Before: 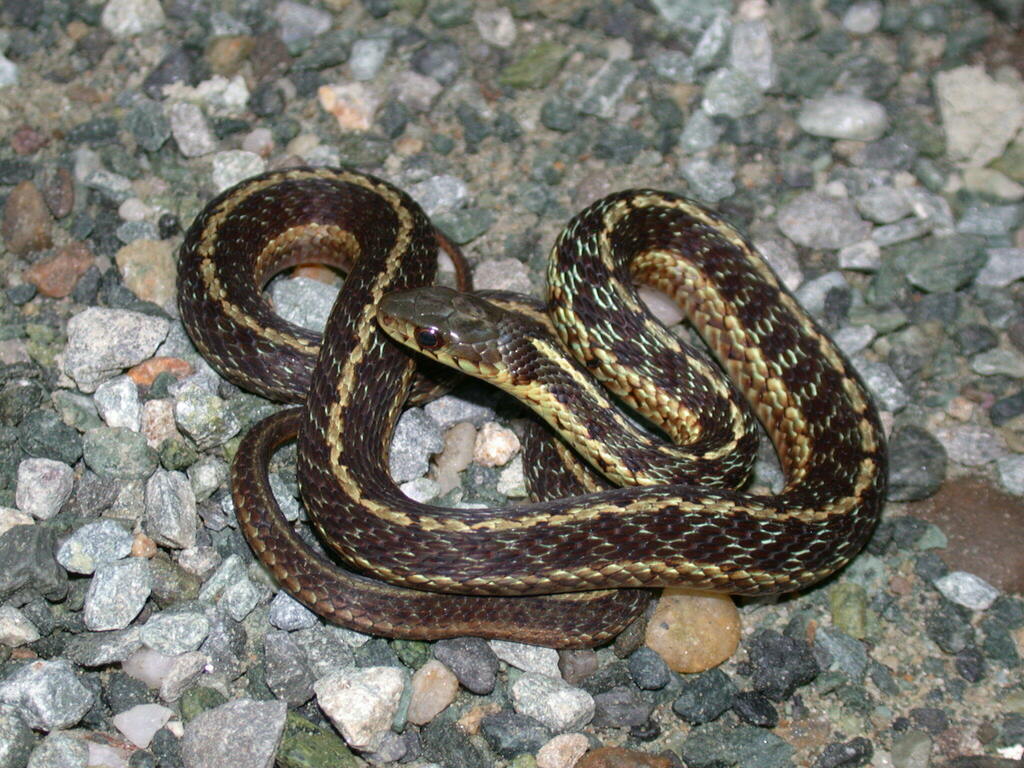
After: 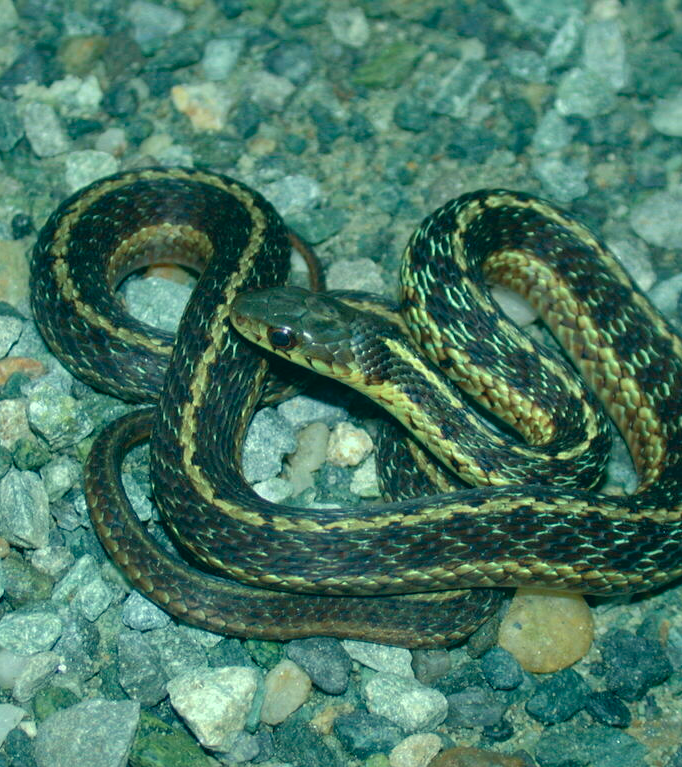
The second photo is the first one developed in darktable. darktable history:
color correction: highlights a* -19.68, highlights b* 9.8, shadows a* -20.78, shadows b* -10.47
shadows and highlights: on, module defaults
crop and rotate: left 14.367%, right 18.961%
